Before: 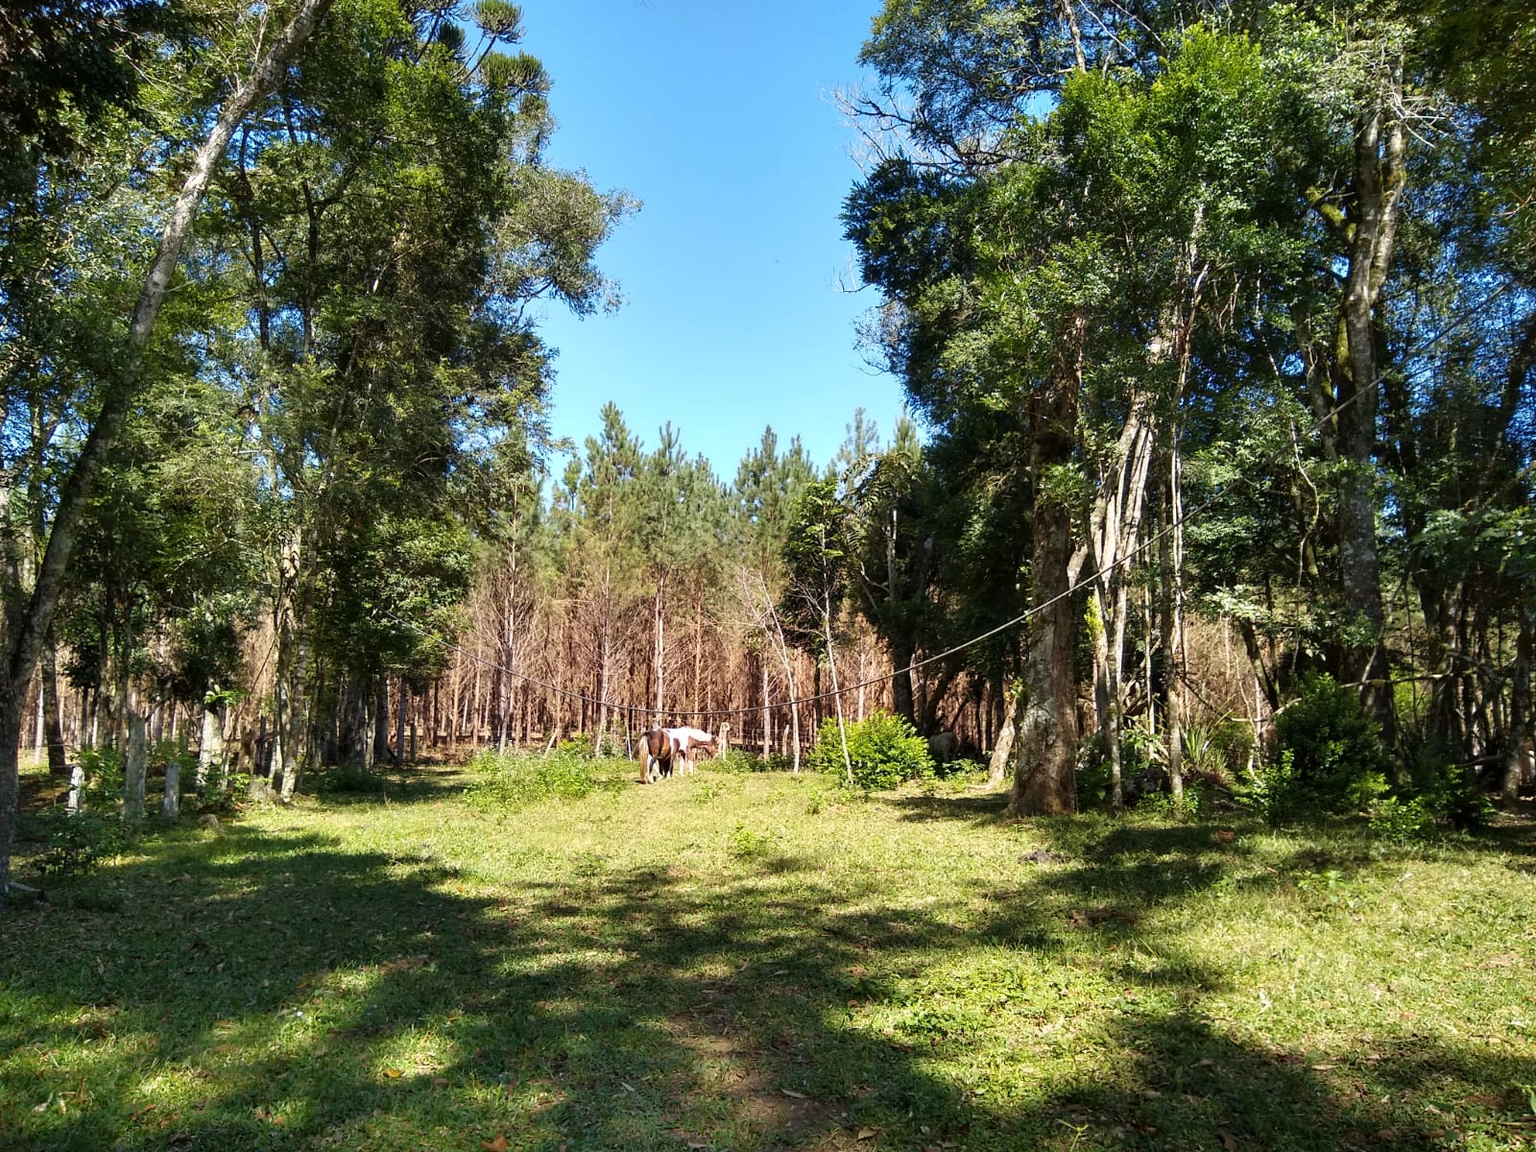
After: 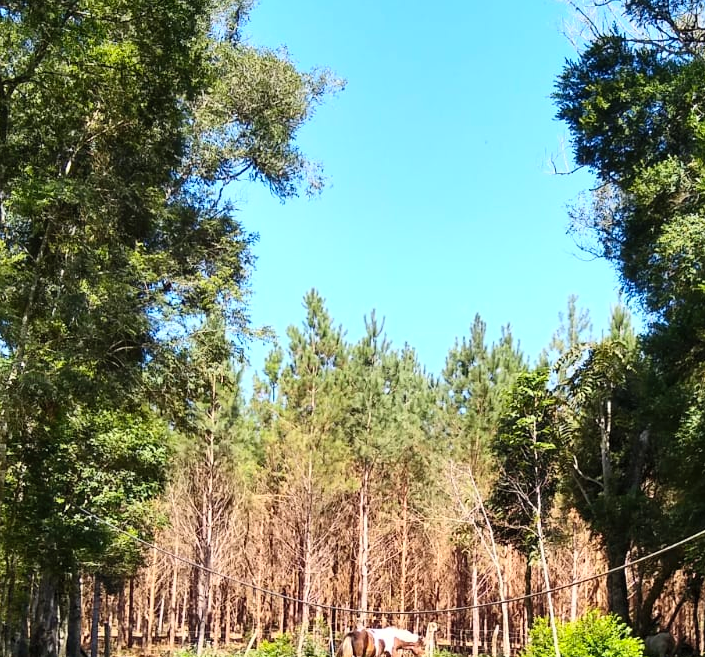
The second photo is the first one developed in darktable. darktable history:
contrast brightness saturation: contrast 0.2, brightness 0.16, saturation 0.22
crop: left 20.248%, top 10.86%, right 35.675%, bottom 34.321%
